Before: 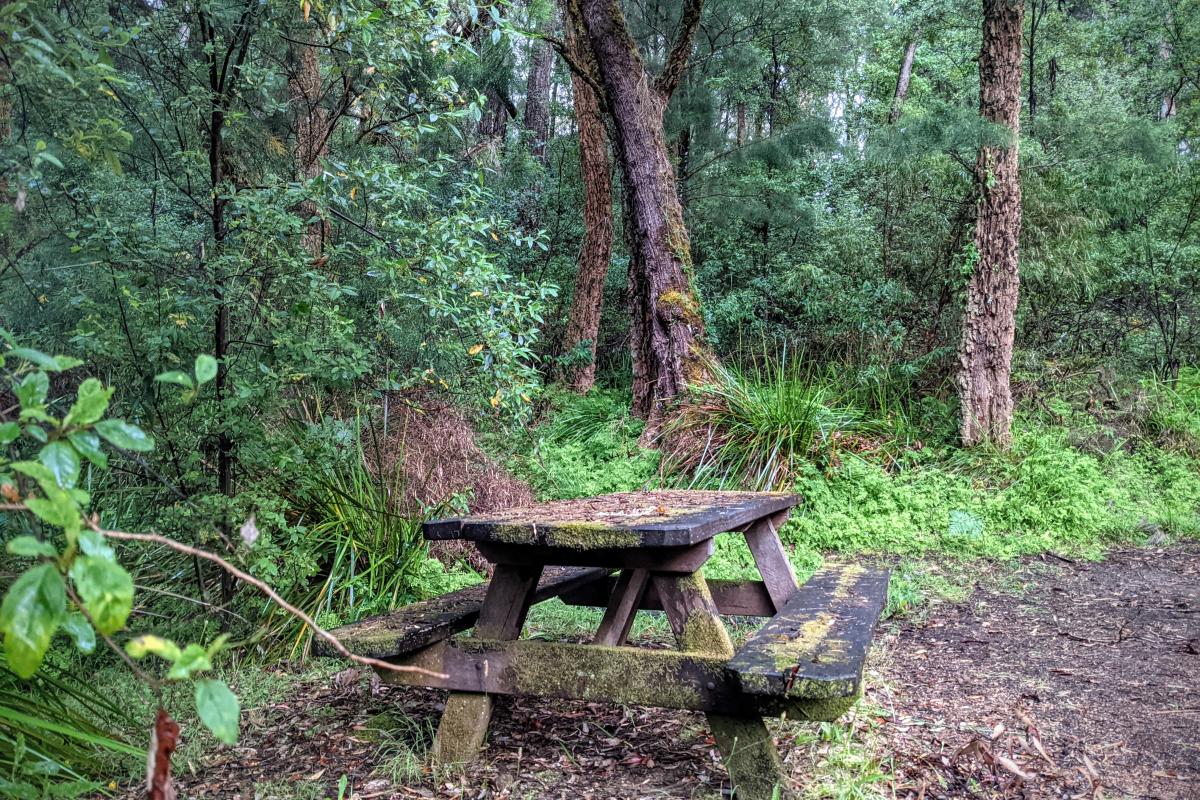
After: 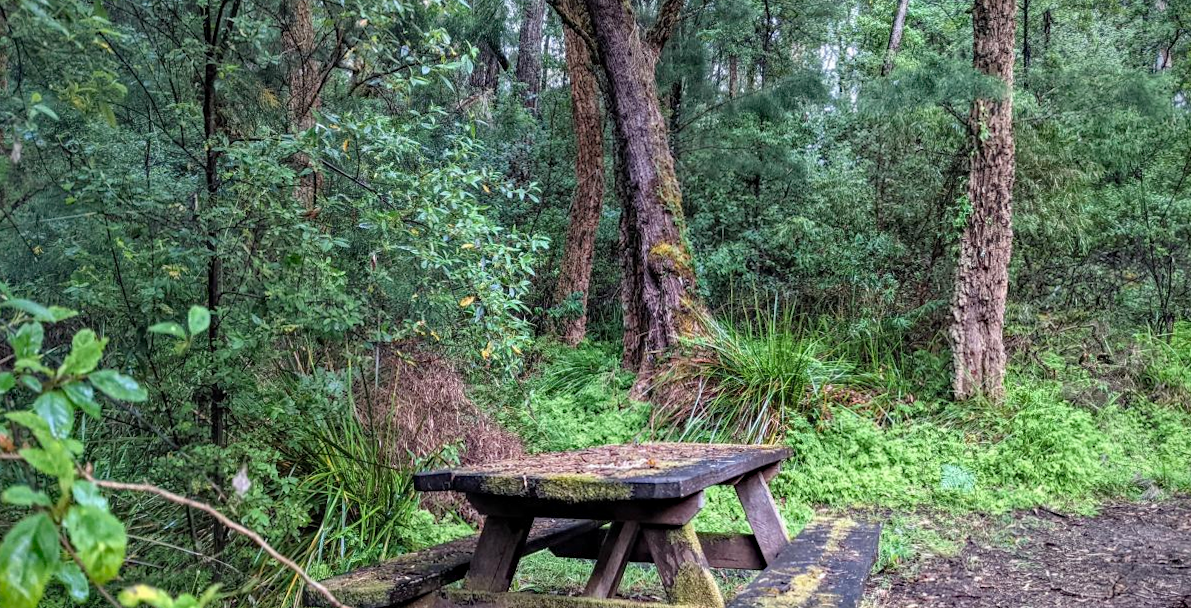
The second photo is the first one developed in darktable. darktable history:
rotate and perspective: rotation 0.192°, lens shift (horizontal) -0.015, crop left 0.005, crop right 0.996, crop top 0.006, crop bottom 0.99
haze removal: adaptive false
crop: top 5.667%, bottom 17.637%
